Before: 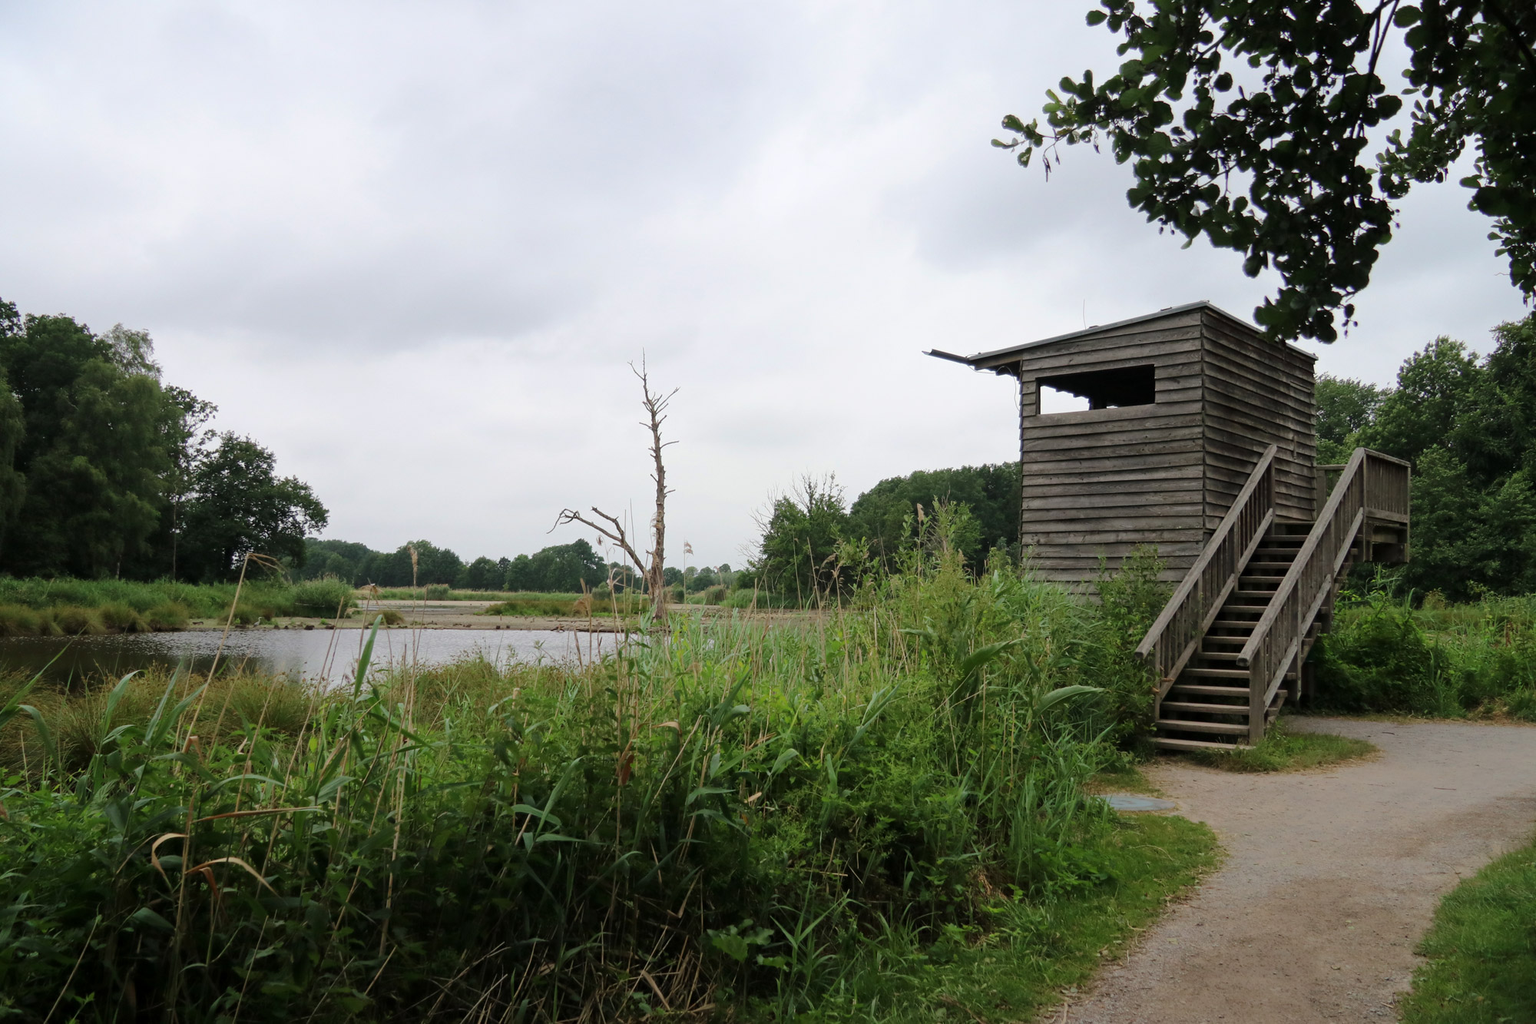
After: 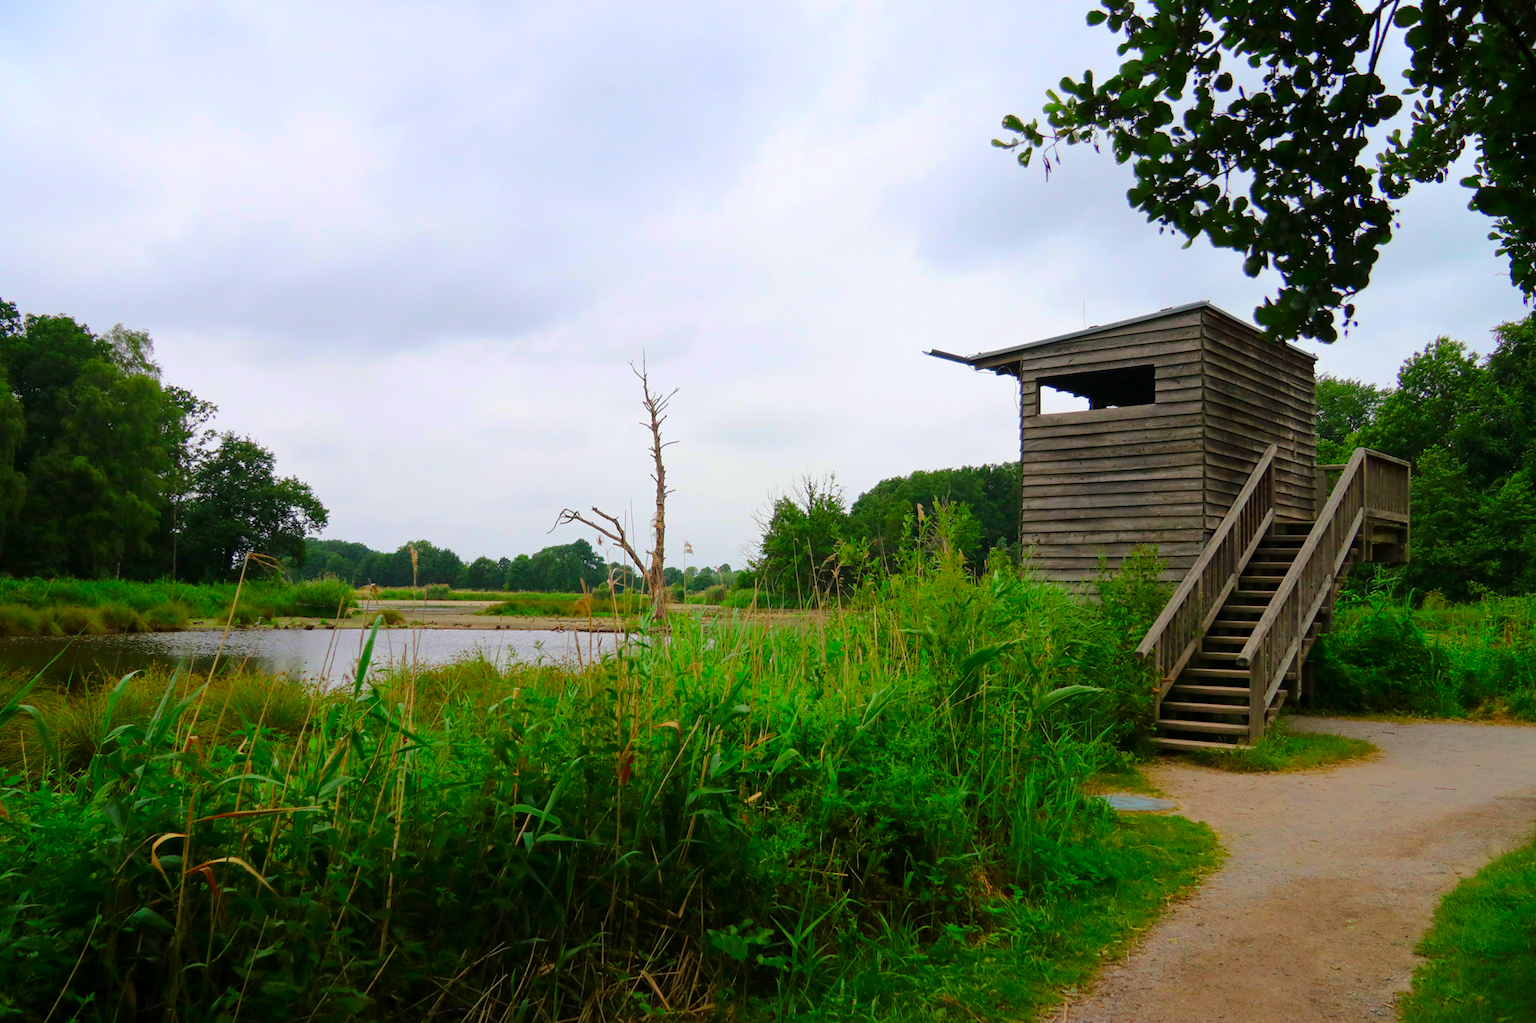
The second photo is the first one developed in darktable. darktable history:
color correction: highlights b* -0.049, saturation 2.18
tone equalizer: on, module defaults
